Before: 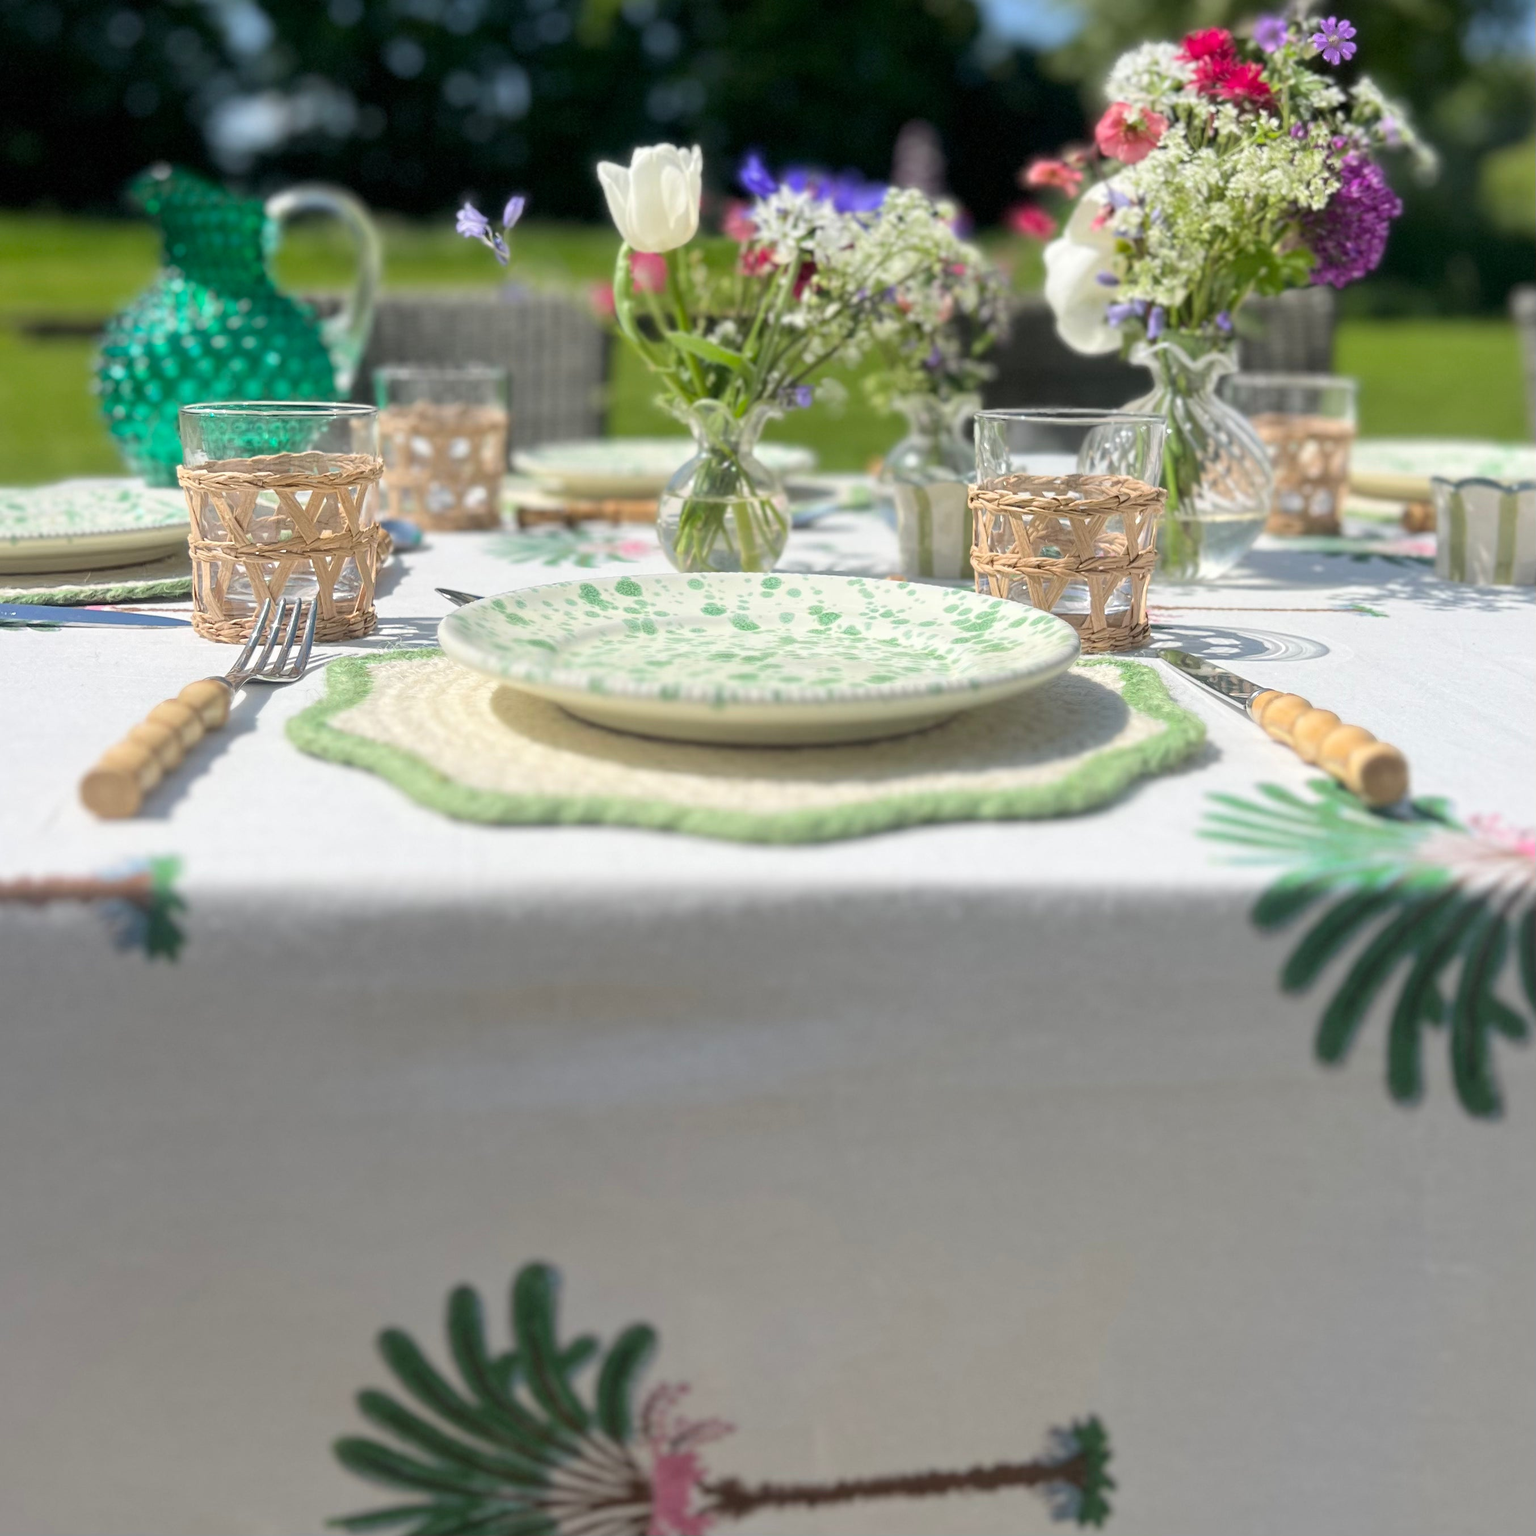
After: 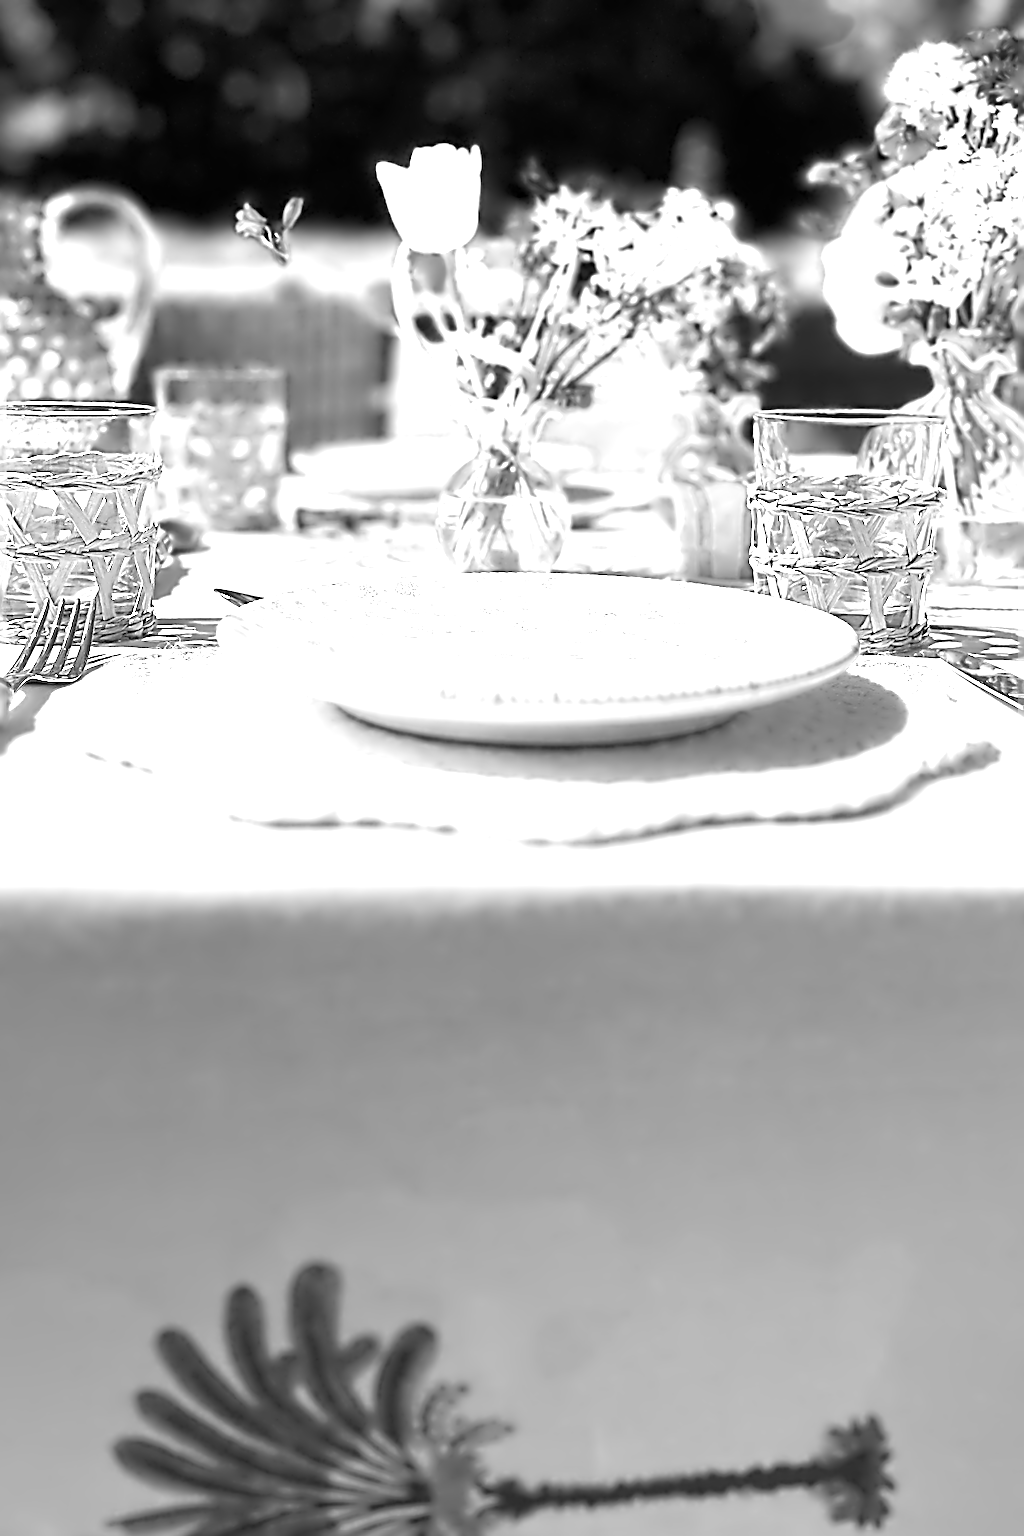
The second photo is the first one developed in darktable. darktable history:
color balance rgb: perceptual saturation grading › highlights -29.58%, perceptual saturation grading › mid-tones 29.47%, perceptual saturation grading › shadows 59.73%, perceptual brilliance grading › global brilliance -17.79%, perceptual brilliance grading › highlights 28.73%, global vibrance 15.44%
sharpen: radius 4.001, amount 2
color zones: curves: ch0 [(0, 0.554) (0.146, 0.662) (0.293, 0.86) (0.503, 0.774) (0.637, 0.106) (0.74, 0.072) (0.866, 0.488) (0.998, 0.569)]; ch1 [(0, 0) (0.143, 0) (0.286, 0) (0.429, 0) (0.571, 0) (0.714, 0) (0.857, 0)]
contrast equalizer: octaves 7, y [[0.5 ×6], [0.5 ×6], [0.5 ×6], [0, 0.033, 0.067, 0.1, 0.133, 0.167], [0, 0.05, 0.1, 0.15, 0.2, 0.25]]
white balance: red 1.045, blue 0.932
crop and rotate: left 14.436%, right 18.898%
